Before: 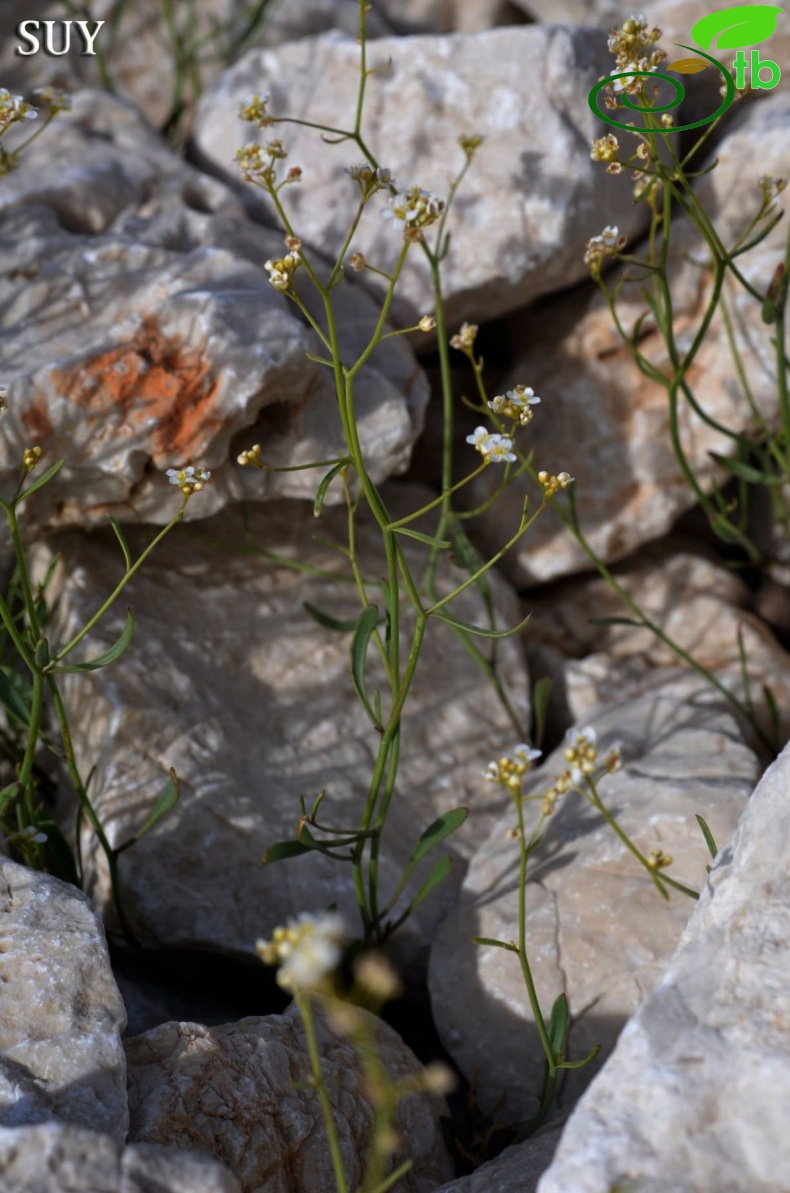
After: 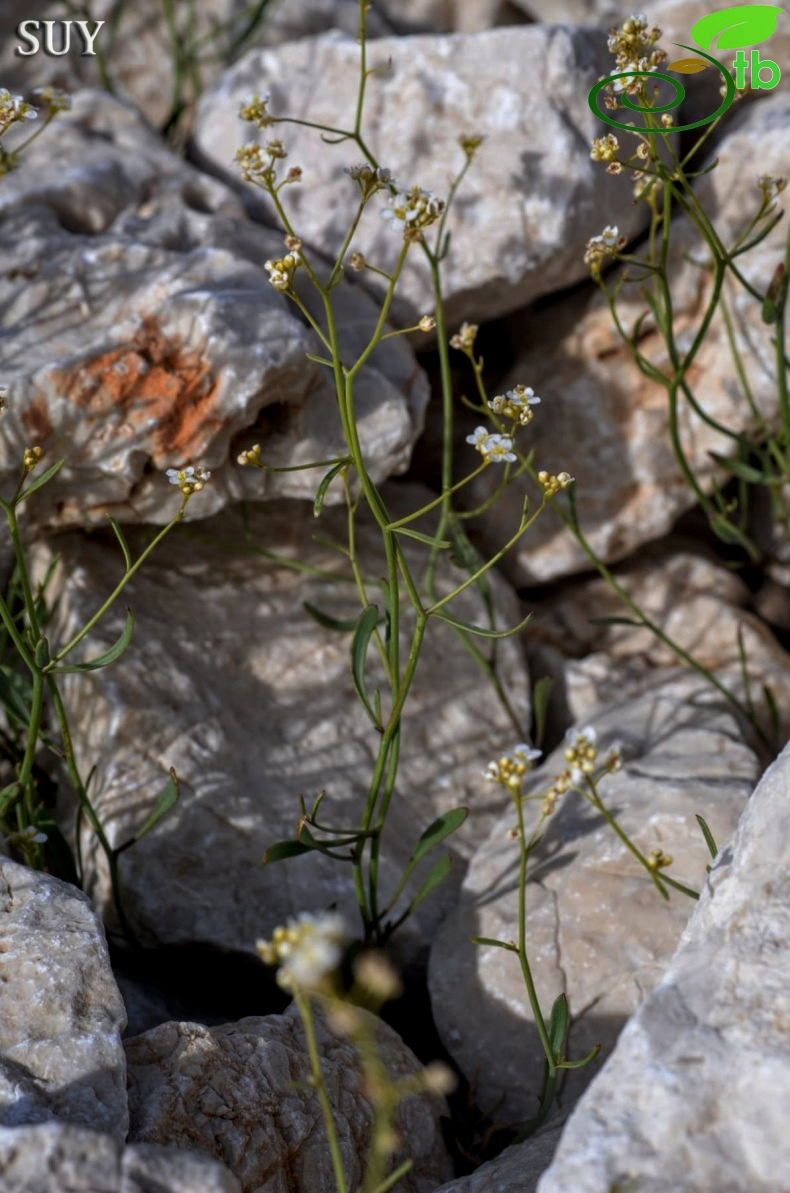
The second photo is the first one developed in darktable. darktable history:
color contrast: green-magenta contrast 0.96
local contrast: highlights 0%, shadows 0%, detail 133%
